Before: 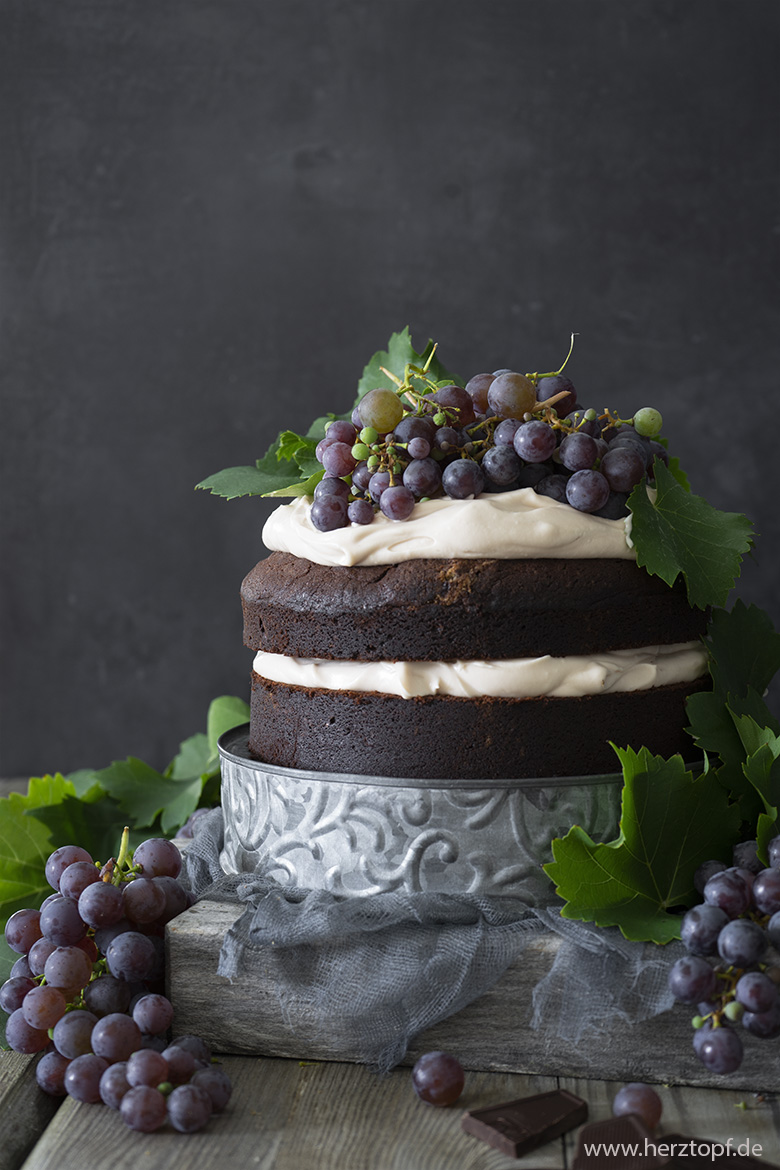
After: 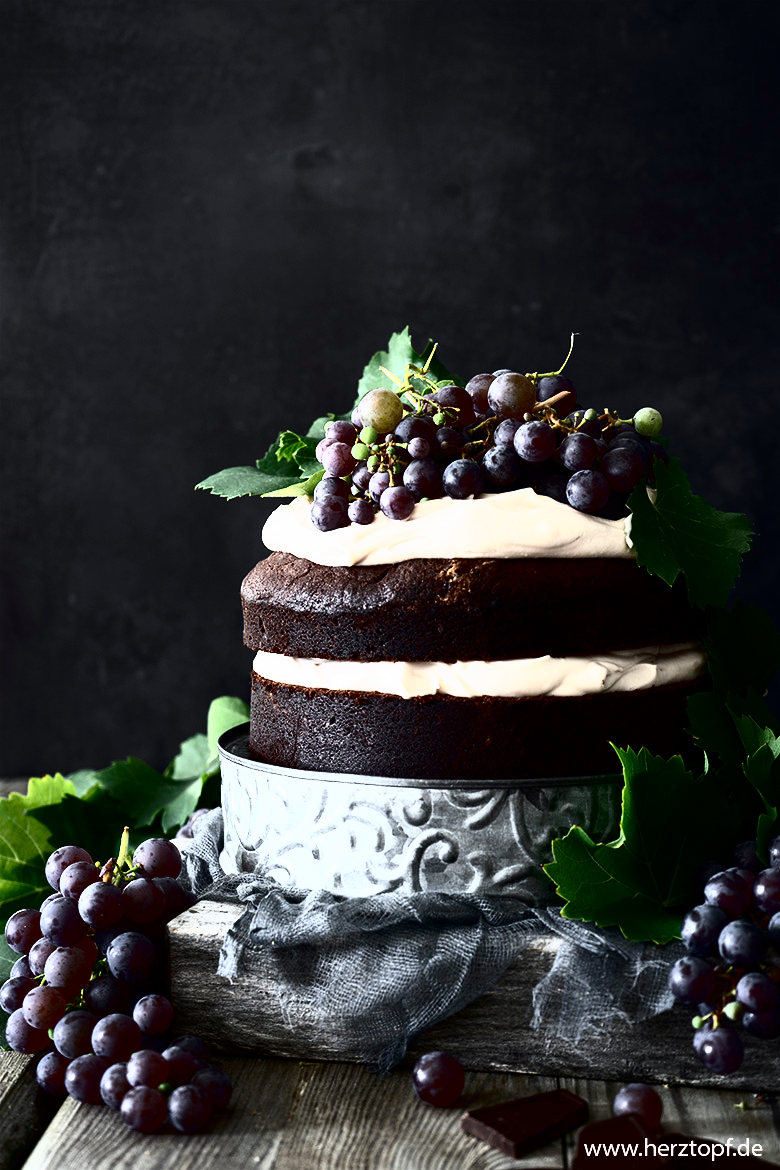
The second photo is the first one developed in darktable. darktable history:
tone curve: curves: ch0 [(0, 0) (0.003, 0) (0.011, 0.001) (0.025, 0.003) (0.044, 0.003) (0.069, 0.006) (0.1, 0.009) (0.136, 0.014) (0.177, 0.029) (0.224, 0.061) (0.277, 0.127) (0.335, 0.218) (0.399, 0.38) (0.468, 0.588) (0.543, 0.809) (0.623, 0.947) (0.709, 0.987) (0.801, 0.99) (0.898, 0.99) (1, 1)], color space Lab, independent channels, preserve colors none
